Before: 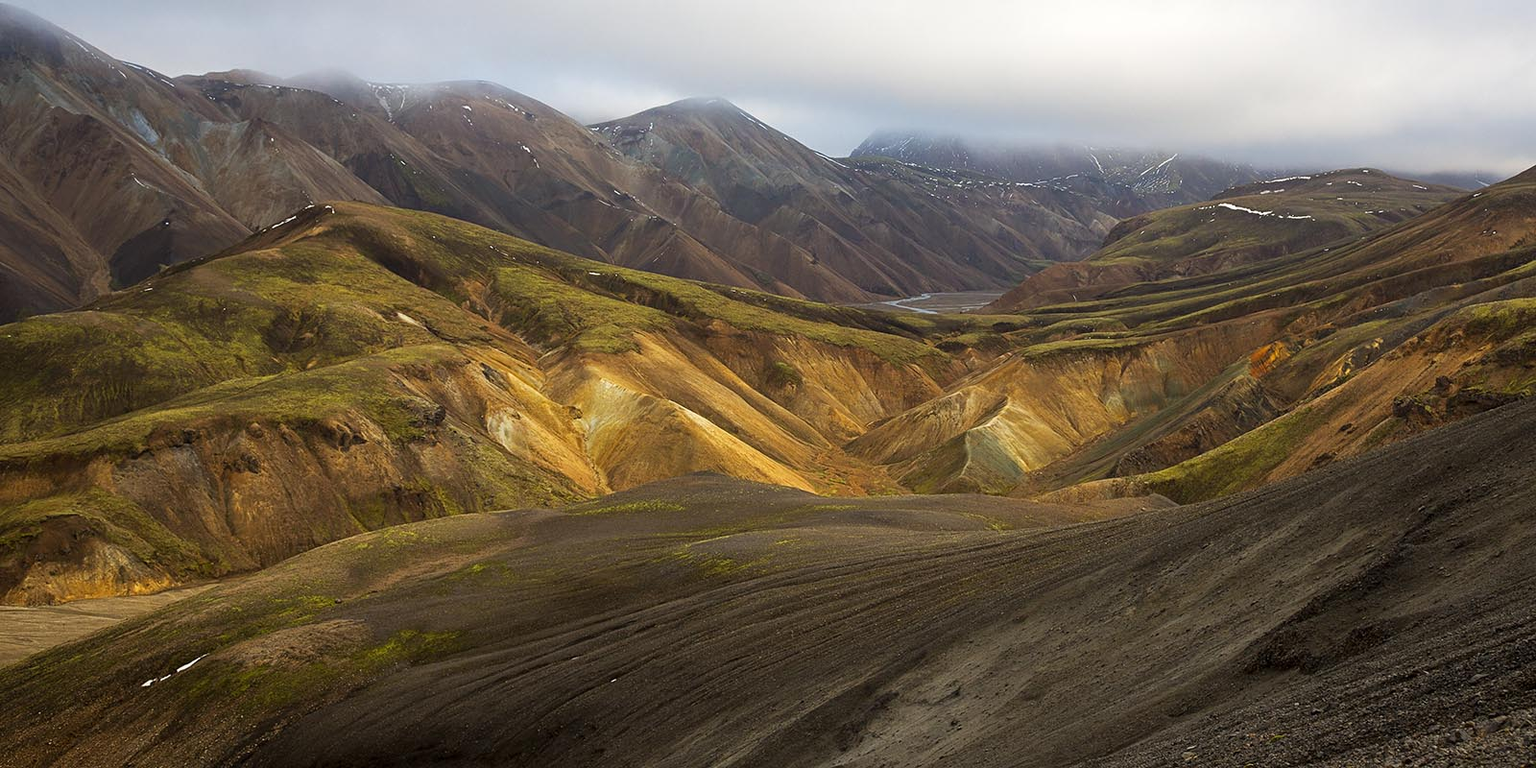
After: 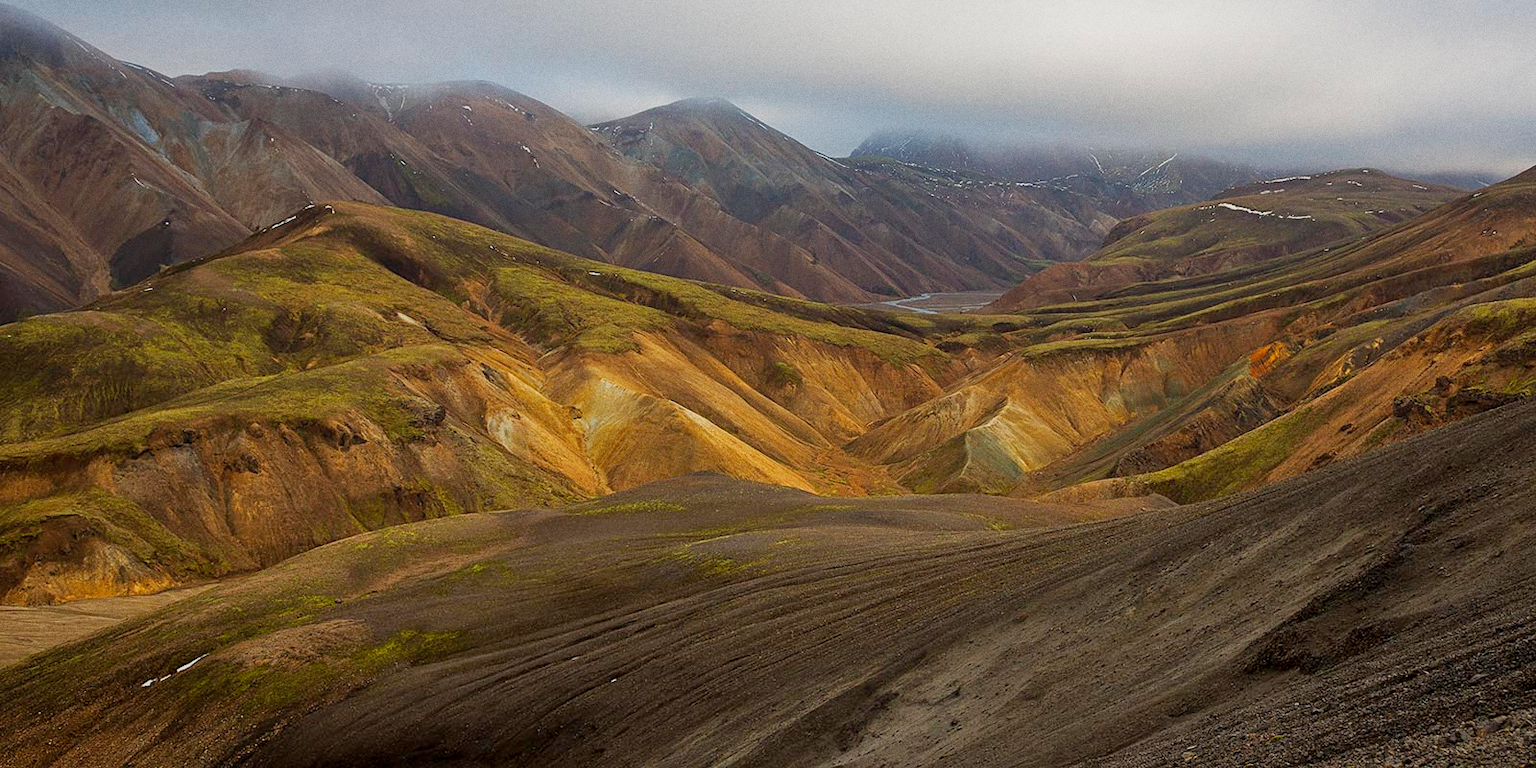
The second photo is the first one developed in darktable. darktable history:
grain: on, module defaults
tone equalizer: -8 EV 0.25 EV, -7 EV 0.417 EV, -6 EV 0.417 EV, -5 EV 0.25 EV, -3 EV -0.25 EV, -2 EV -0.417 EV, -1 EV -0.417 EV, +0 EV -0.25 EV, edges refinement/feathering 500, mask exposure compensation -1.57 EV, preserve details guided filter
